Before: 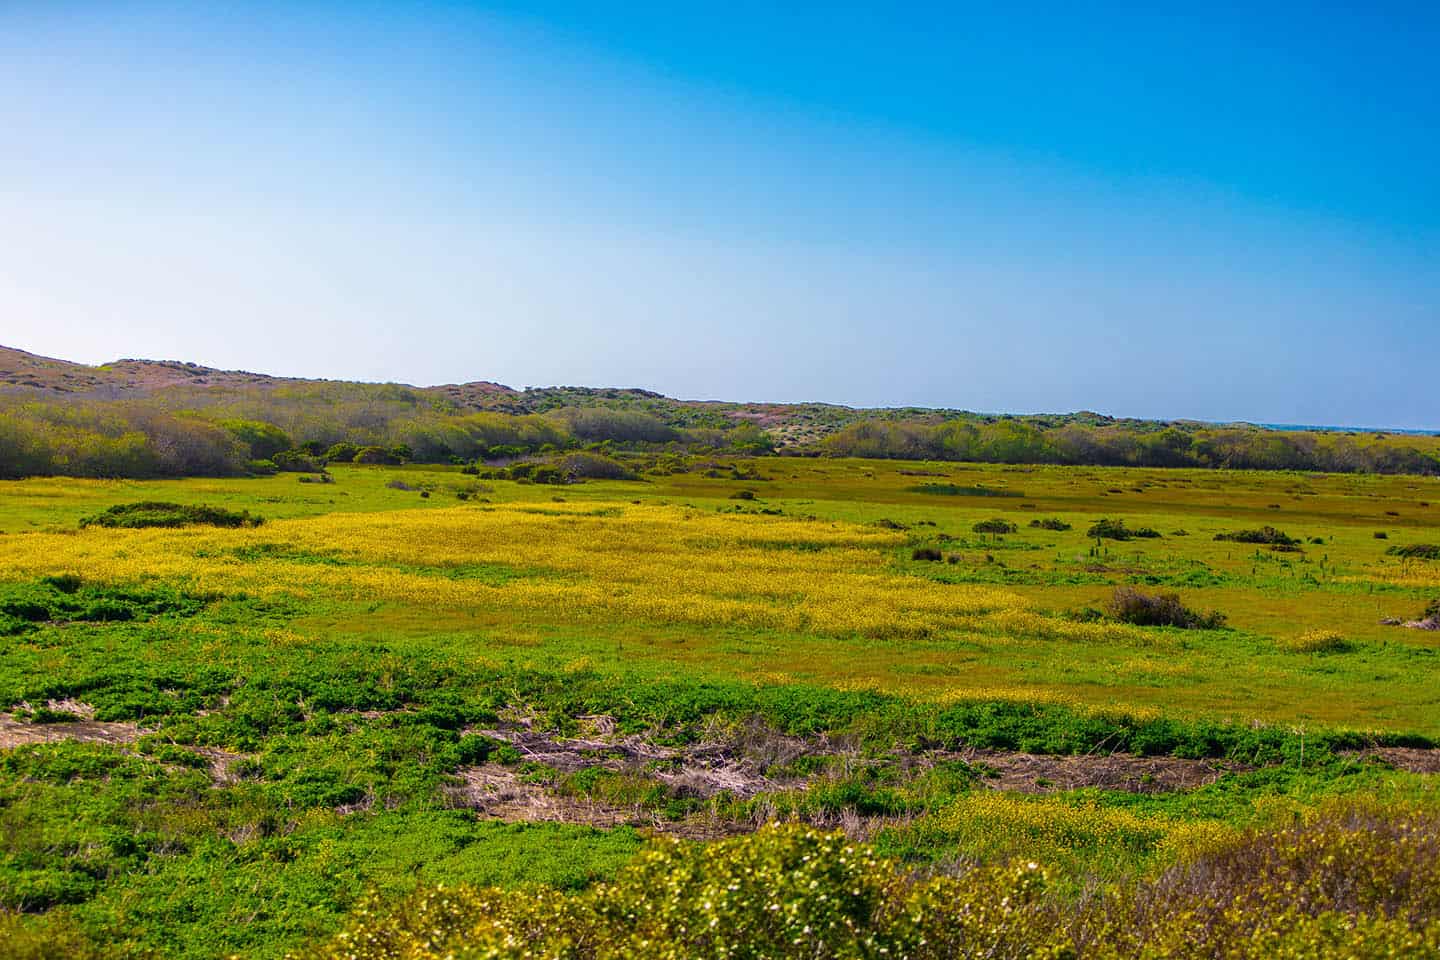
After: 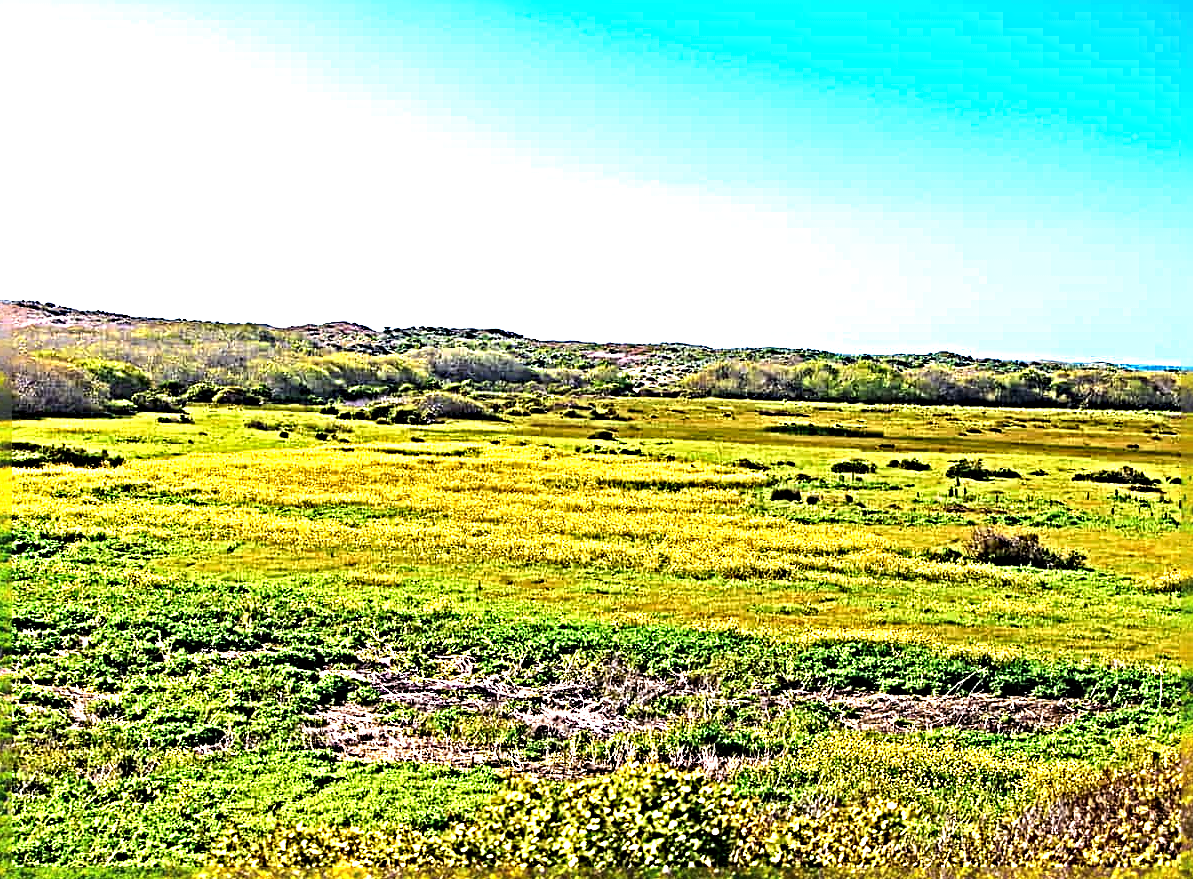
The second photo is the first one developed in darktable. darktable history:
tone equalizer: -8 EV -0.417 EV, -7 EV -0.389 EV, -6 EV -0.333 EV, -5 EV -0.222 EV, -3 EV 0.222 EV, -2 EV 0.333 EV, -1 EV 0.389 EV, +0 EV 0.417 EV, edges refinement/feathering 500, mask exposure compensation -1.57 EV, preserve details no
sharpen: radius 6.3, amount 1.8, threshold 0
crop: left 9.807%, top 6.259%, right 7.334%, bottom 2.177%
exposure: black level correction 0, exposure 1.2 EV, compensate highlight preservation false
